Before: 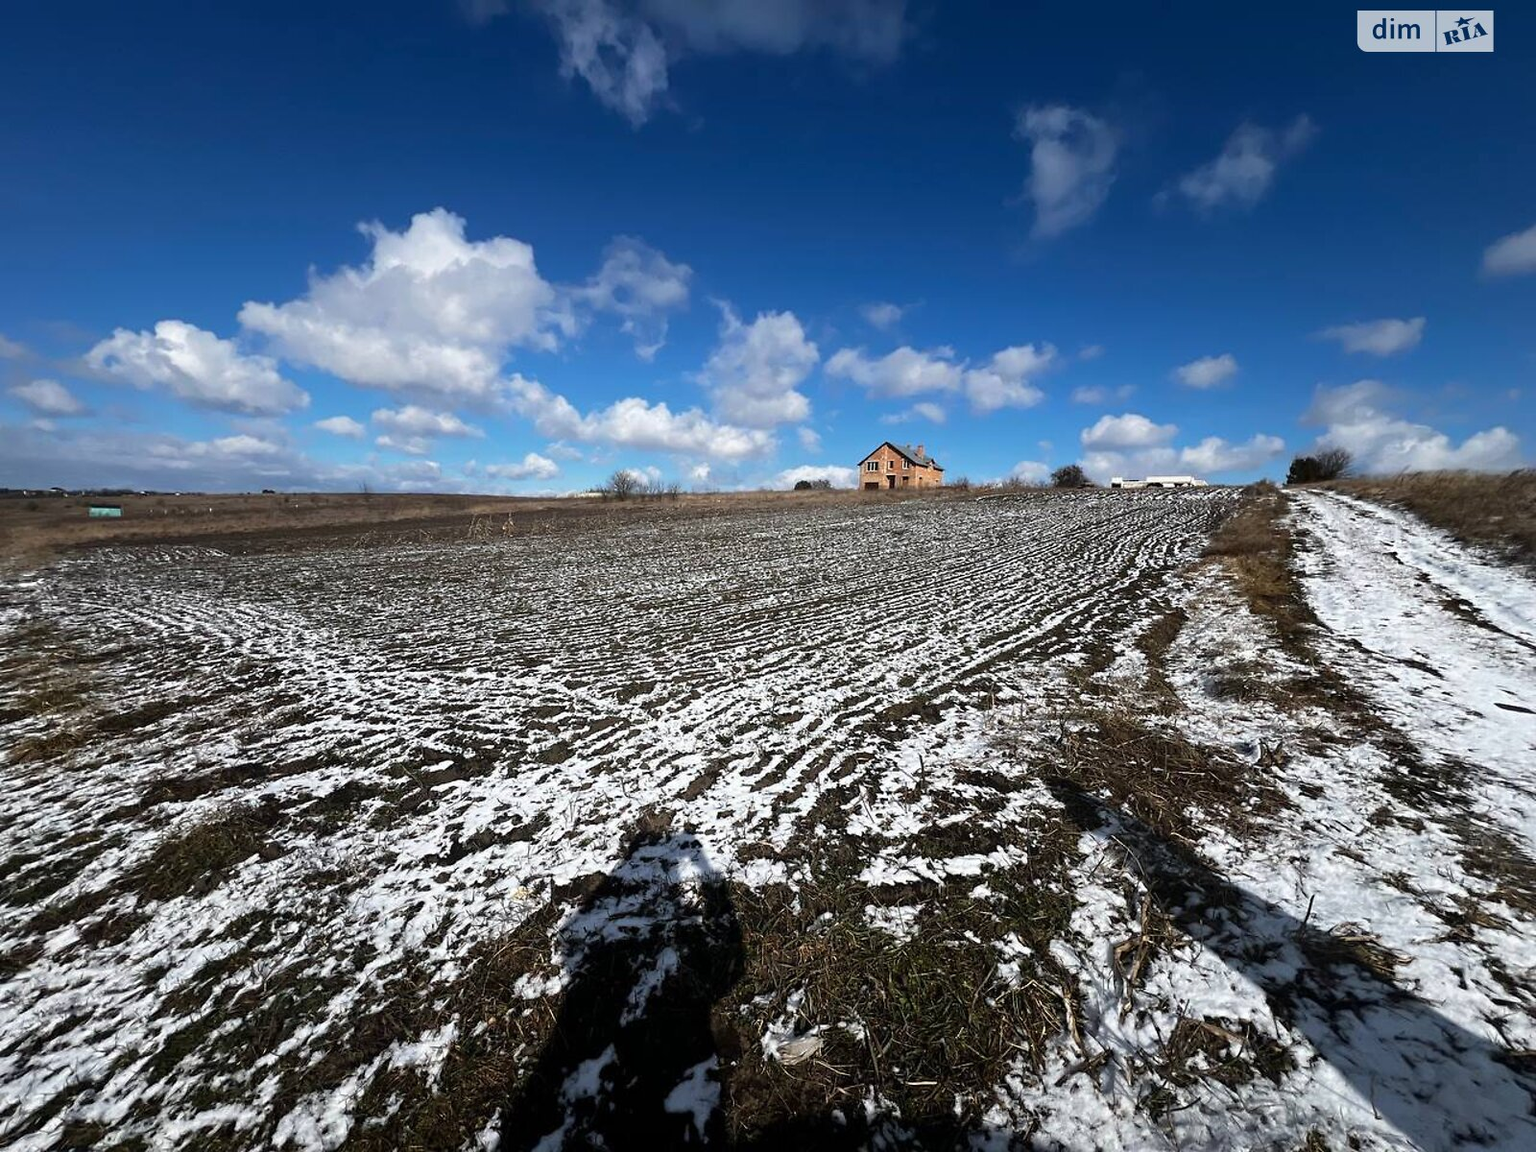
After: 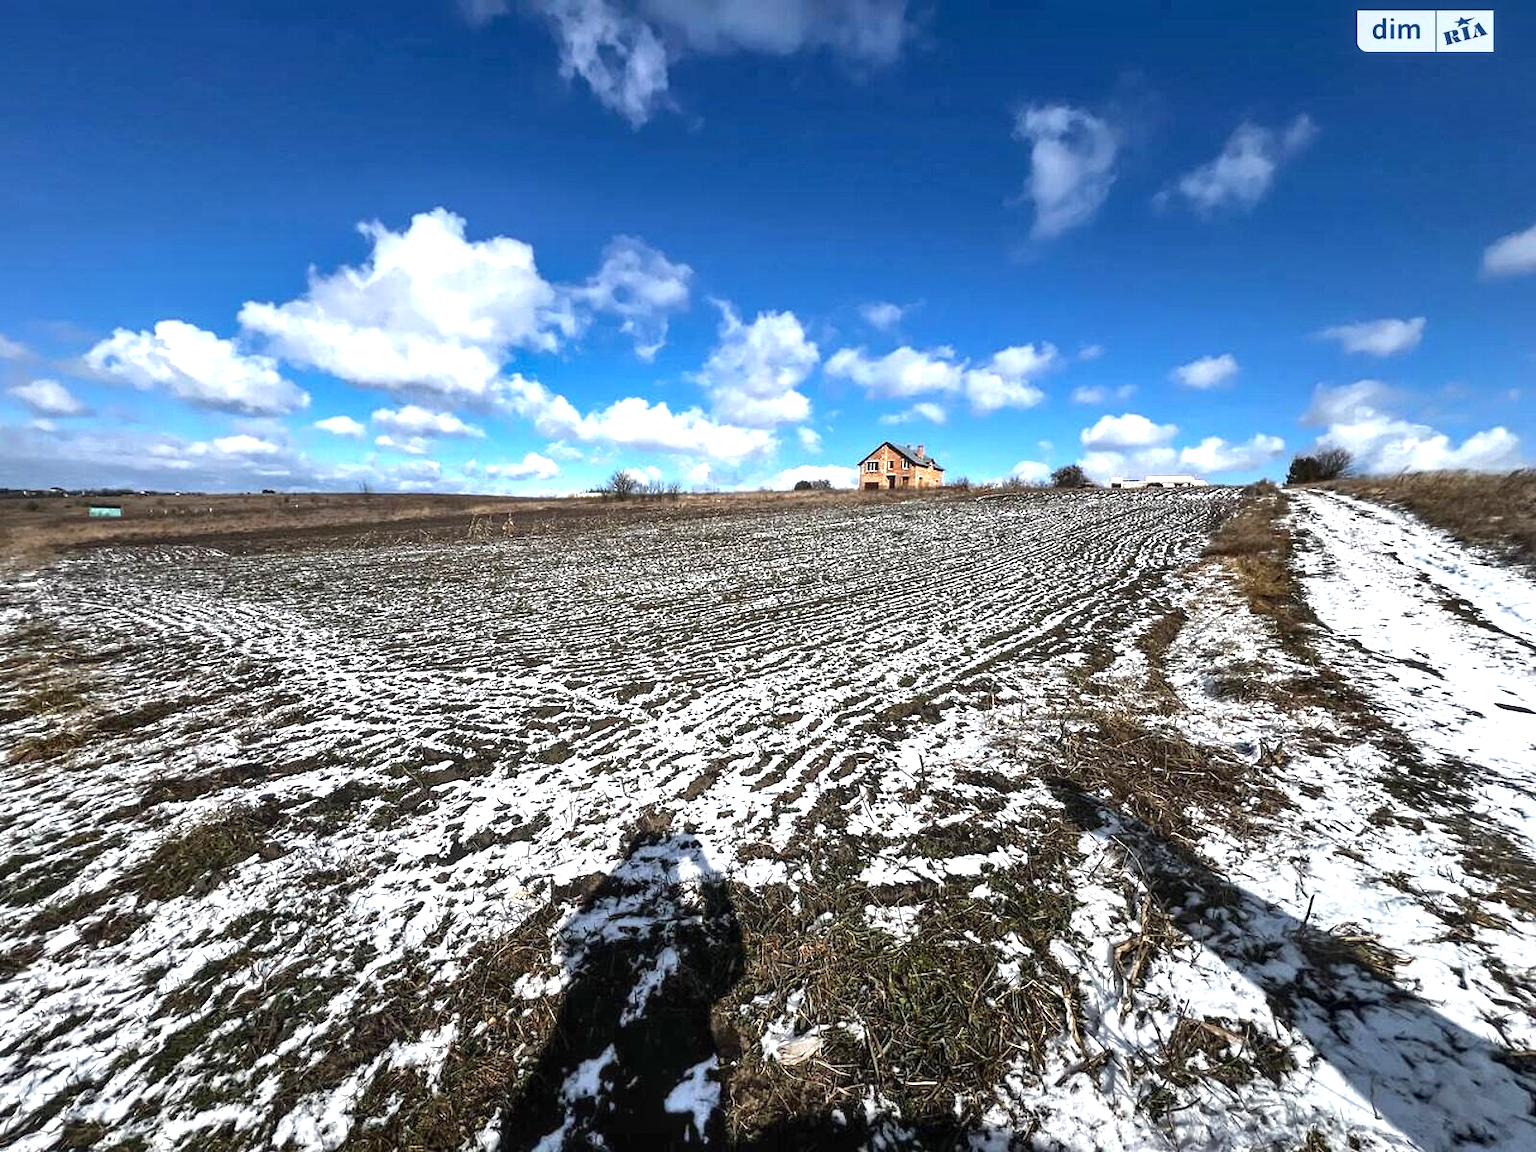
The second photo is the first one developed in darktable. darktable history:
local contrast: detail 130%
exposure: exposure 0.922 EV, compensate exposure bias true, compensate highlight preservation false
shadows and highlights: soften with gaussian
